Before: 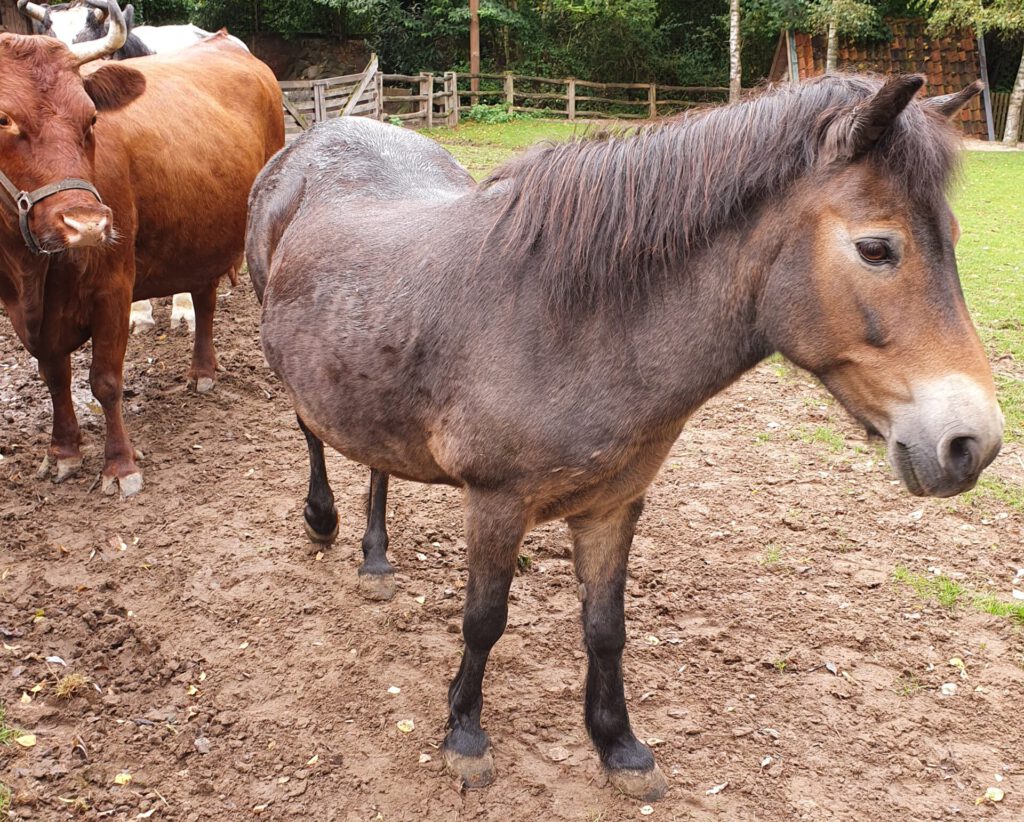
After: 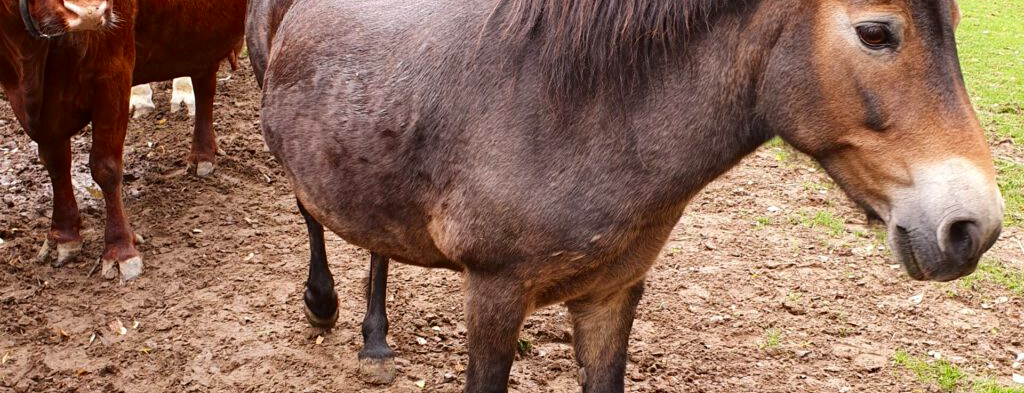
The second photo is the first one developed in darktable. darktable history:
contrast brightness saturation: contrast 0.121, brightness -0.124, saturation 0.204
crop and rotate: top 26.292%, bottom 25.889%
